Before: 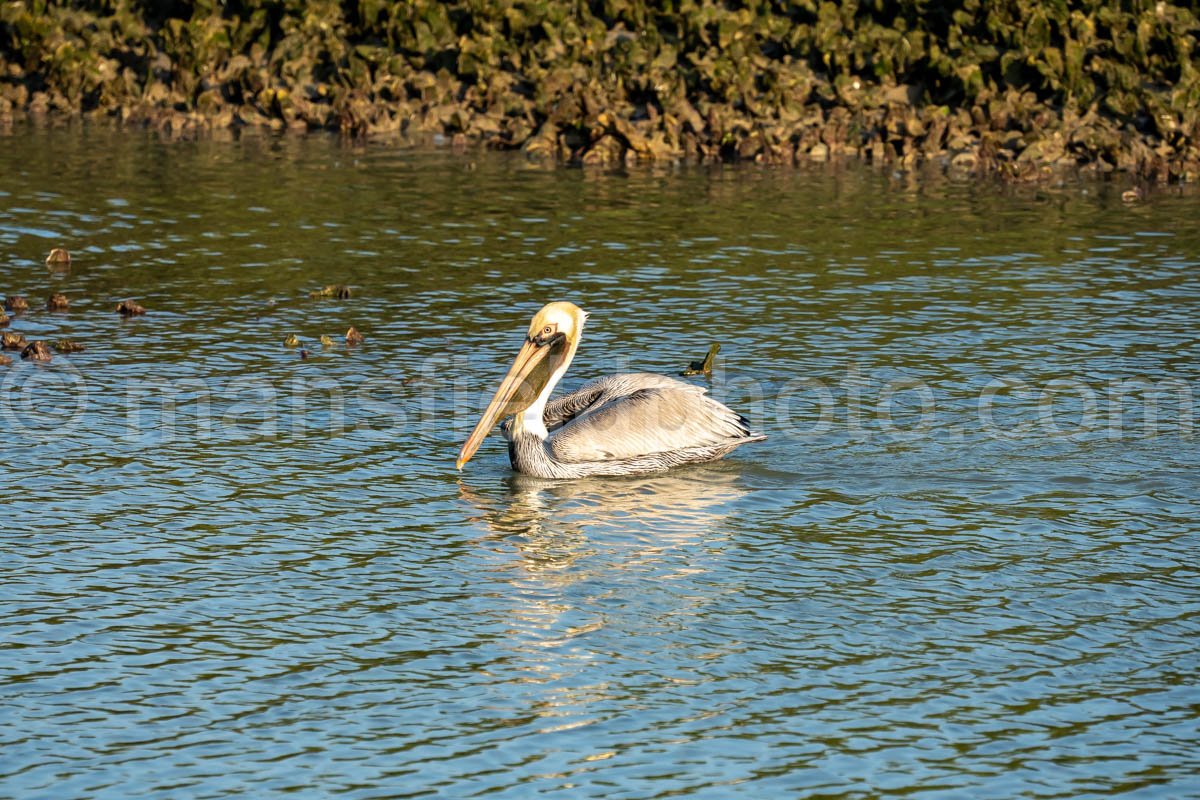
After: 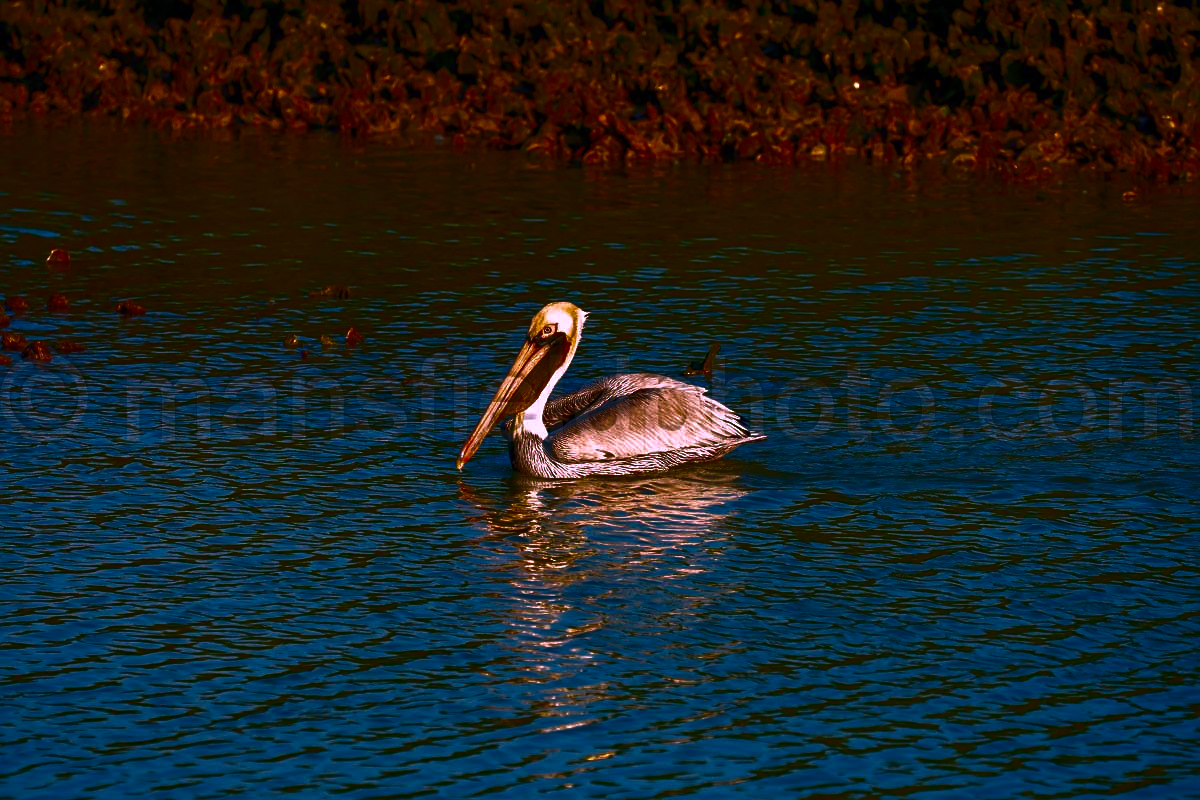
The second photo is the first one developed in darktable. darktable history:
color correction: highlights a* 19.51, highlights b* -11.84, saturation 1.64
sharpen: amount 0.2
tone curve: curves: ch0 [(0, 0) (0.765, 0.349) (1, 1)], color space Lab, independent channels, preserve colors none
